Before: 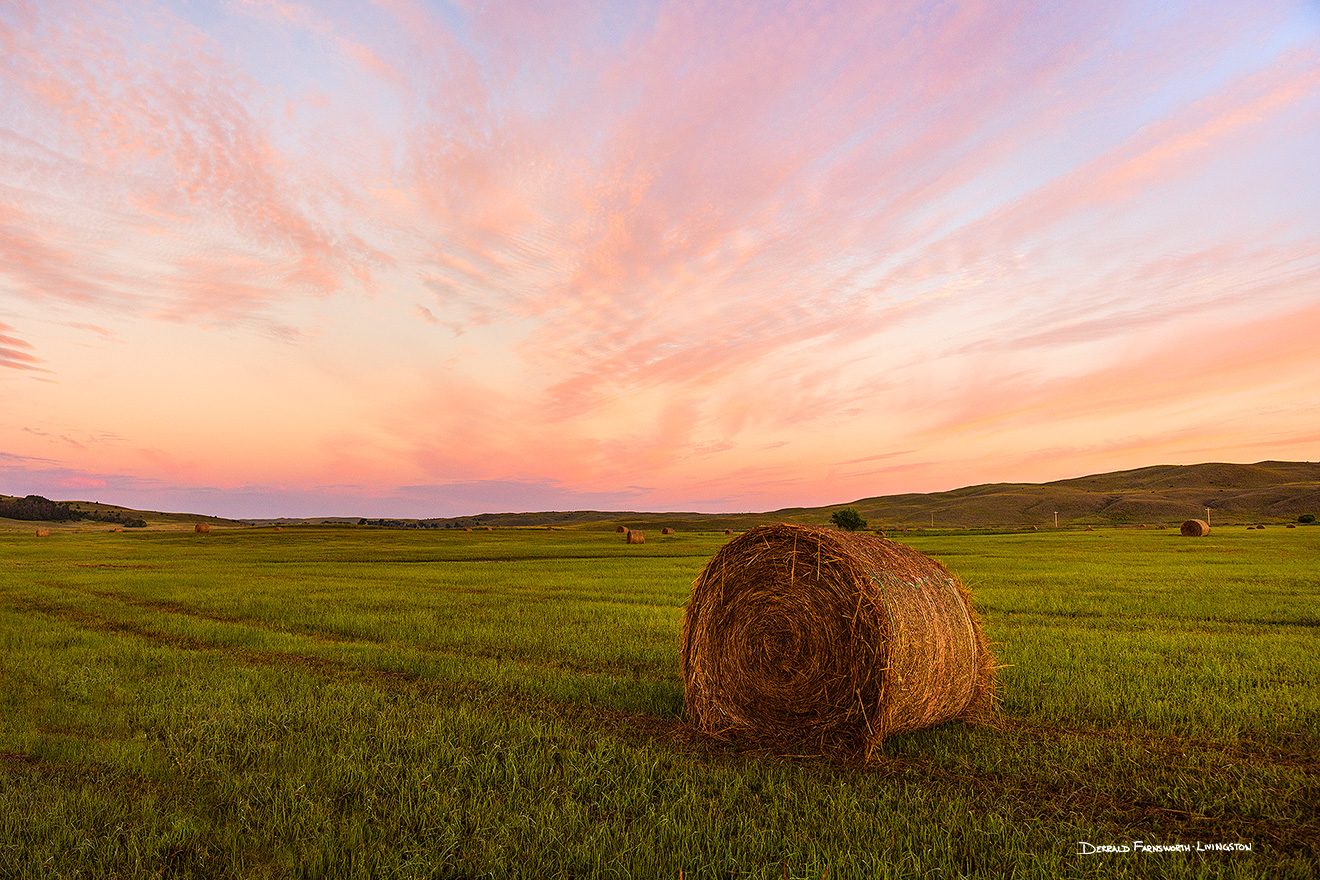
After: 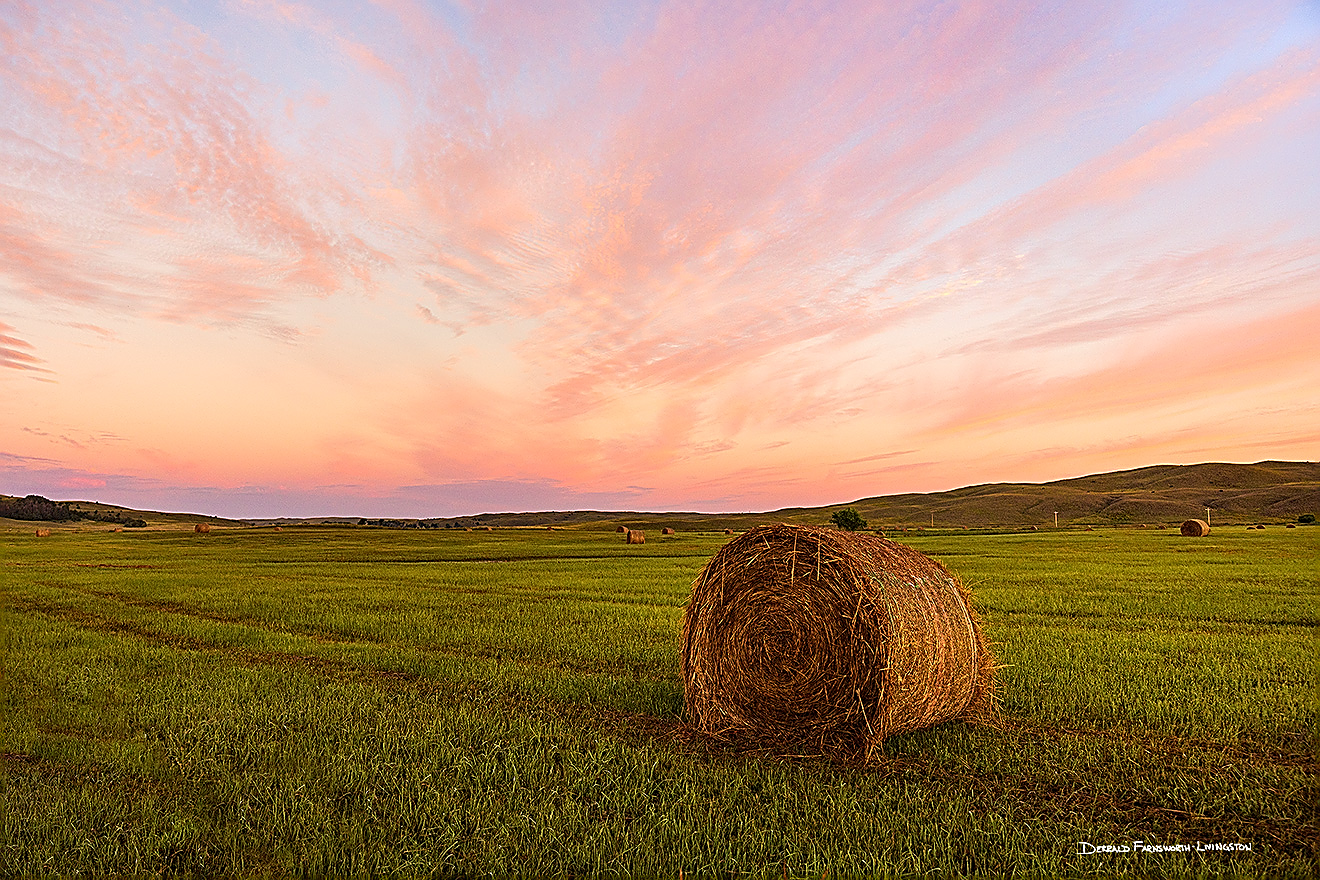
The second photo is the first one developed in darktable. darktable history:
sharpen: amount 0.987
